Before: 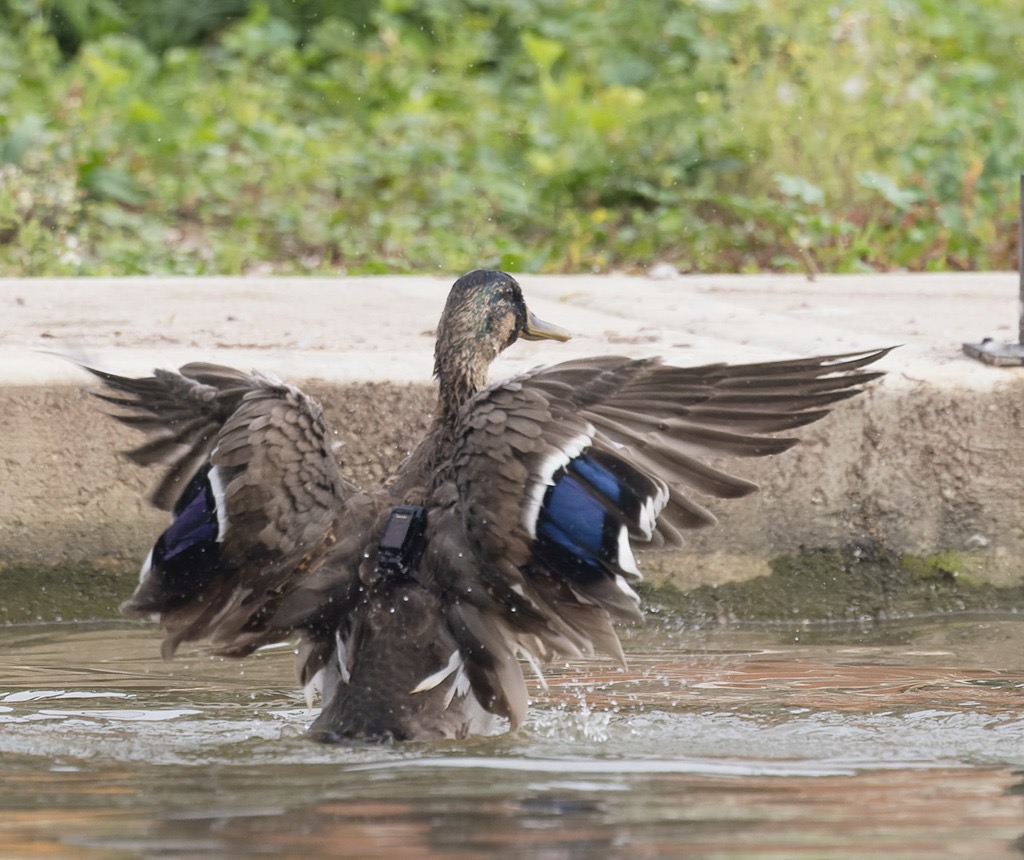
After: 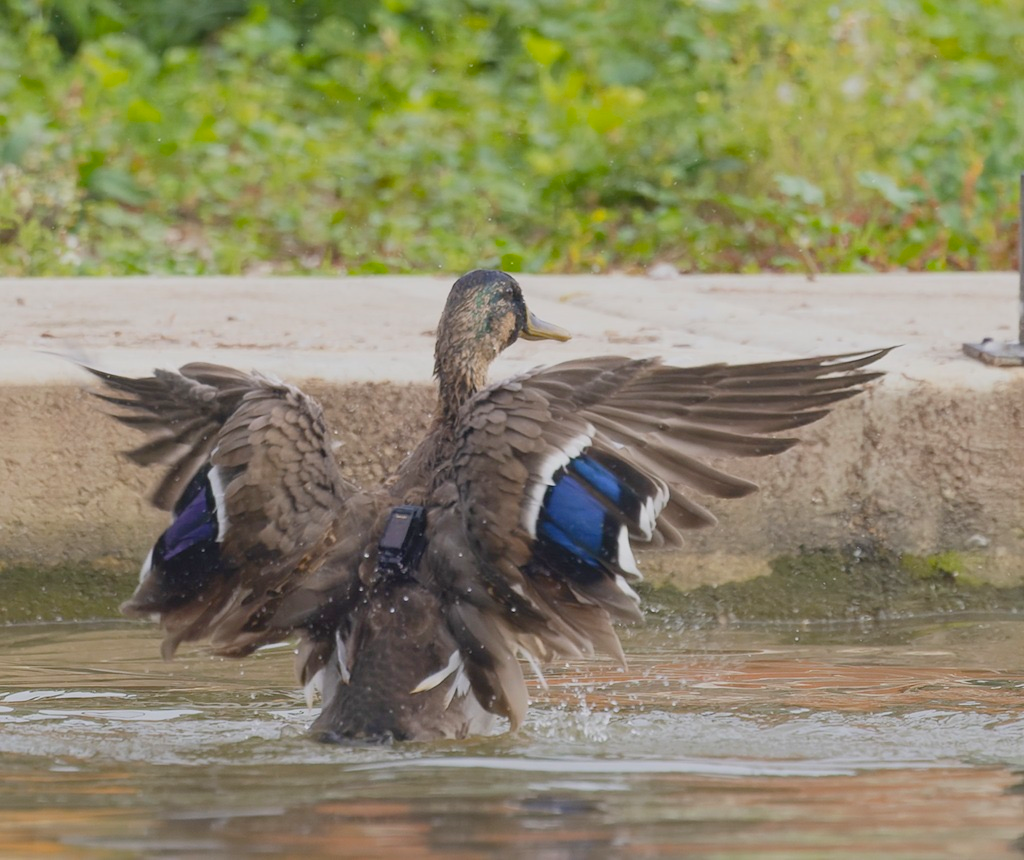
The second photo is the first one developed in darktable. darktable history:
color balance rgb: perceptual saturation grading › global saturation 30.352%, contrast -20.175%
